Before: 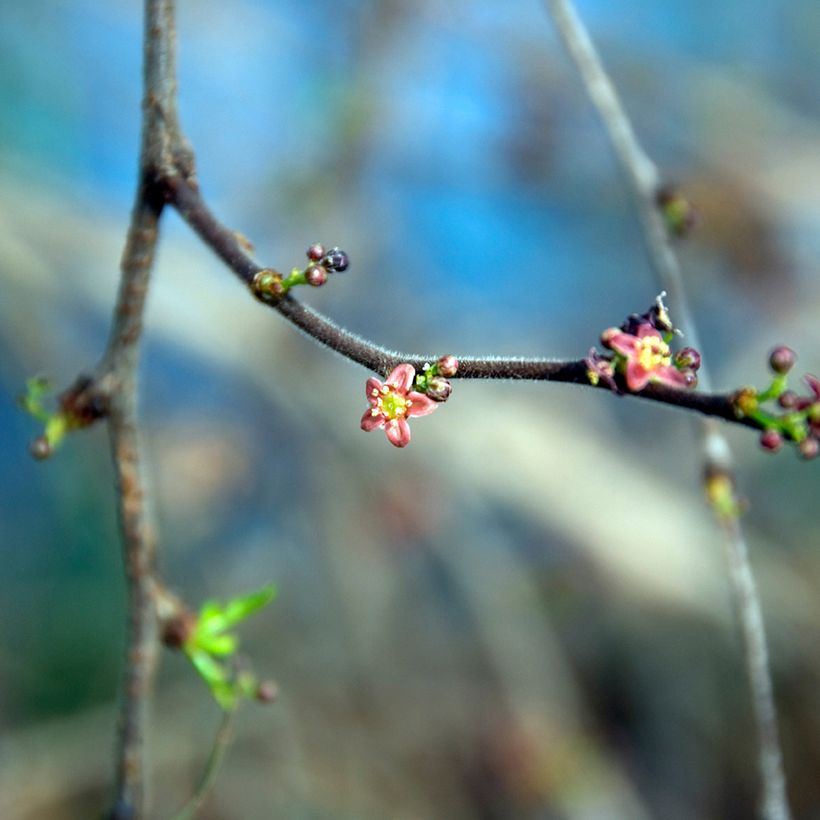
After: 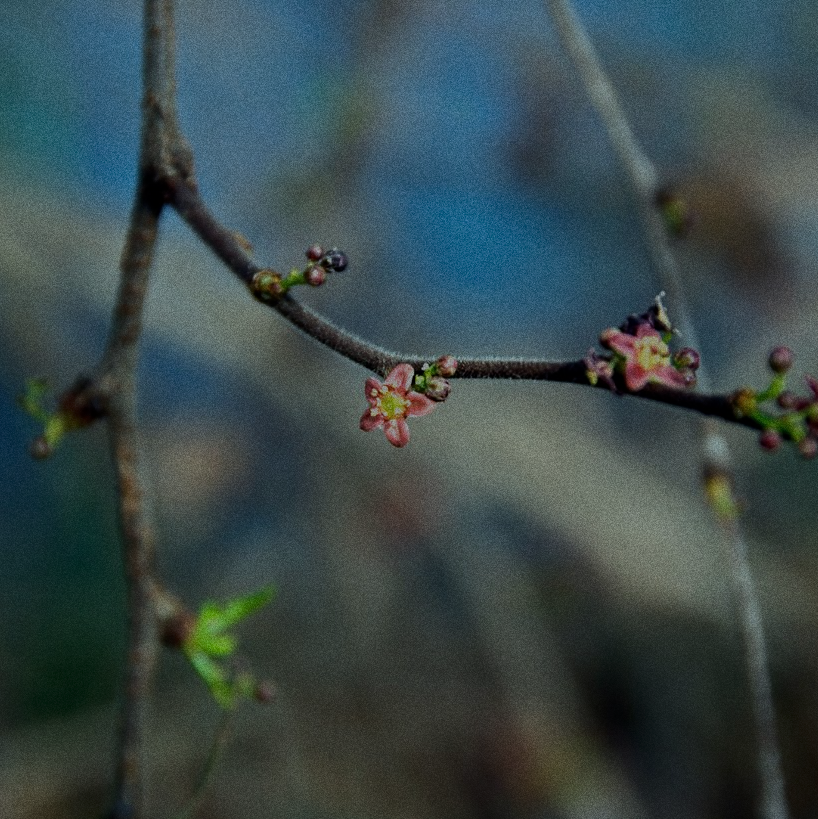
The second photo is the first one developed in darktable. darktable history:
crop and rotate: left 0.126%
grain: coarseness 0.09 ISO, strength 40%
tone equalizer: -8 EV -2 EV, -7 EV -2 EV, -6 EV -2 EV, -5 EV -2 EV, -4 EV -2 EV, -3 EV -2 EV, -2 EV -2 EV, -1 EV -1.63 EV, +0 EV -2 EV
contrast brightness saturation: saturation -0.04
